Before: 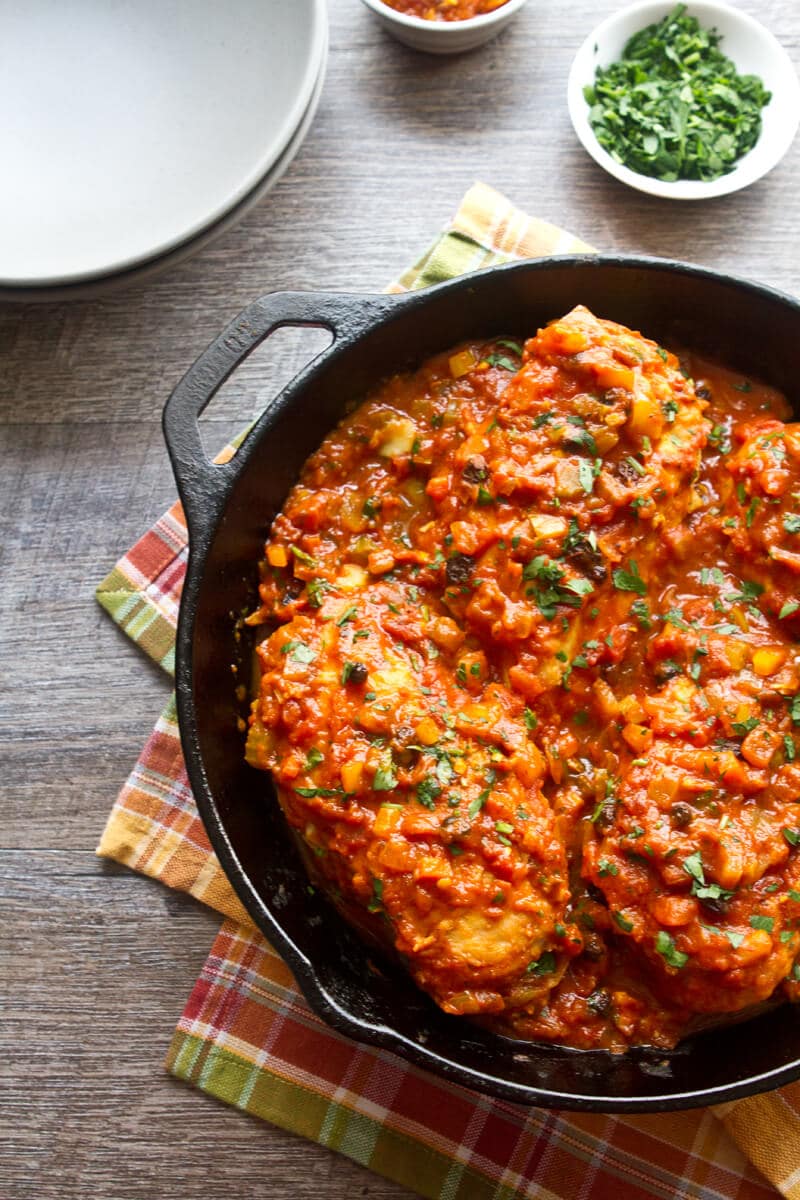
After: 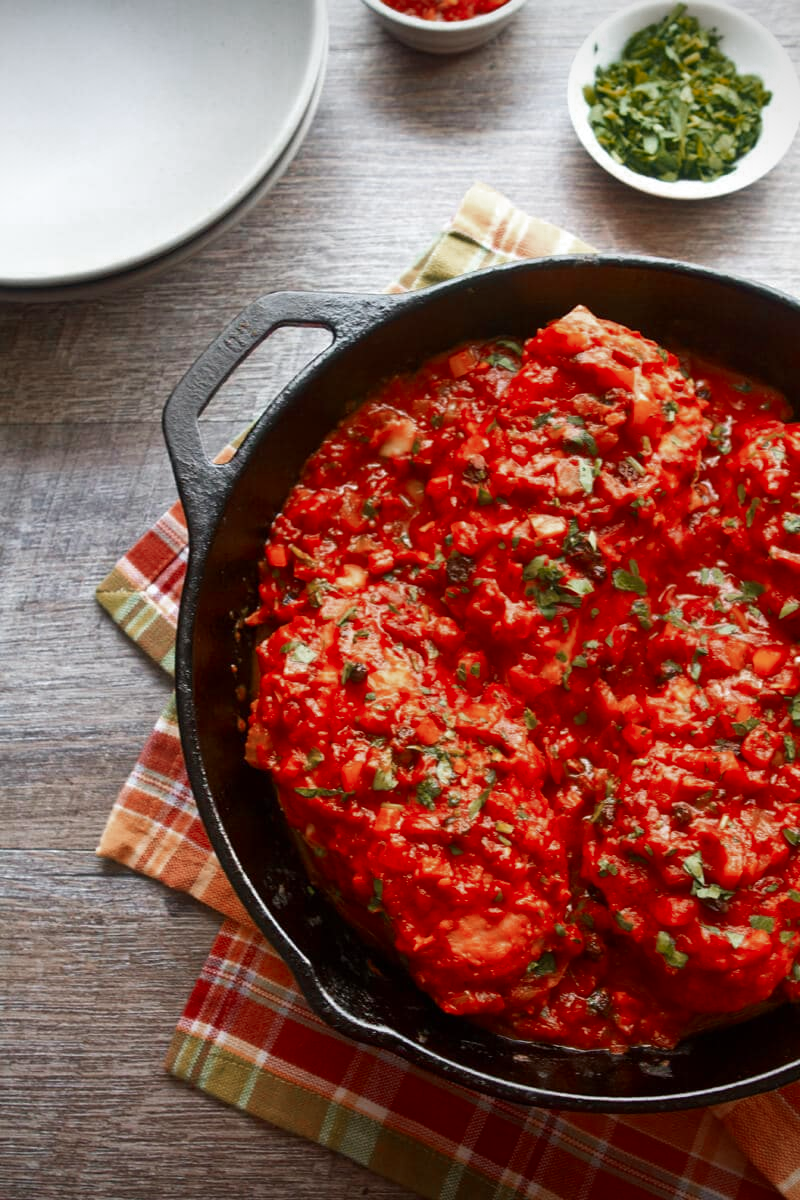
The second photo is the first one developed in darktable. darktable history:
vignetting: fall-off start 97.23%, saturation -0.024, center (-0.033, -0.042), width/height ratio 1.179, unbound false
color zones: curves: ch0 [(0, 0.299) (0.25, 0.383) (0.456, 0.352) (0.736, 0.571)]; ch1 [(0, 0.63) (0.151, 0.568) (0.254, 0.416) (0.47, 0.558) (0.732, 0.37) (0.909, 0.492)]; ch2 [(0.004, 0.604) (0.158, 0.443) (0.257, 0.403) (0.761, 0.468)]
